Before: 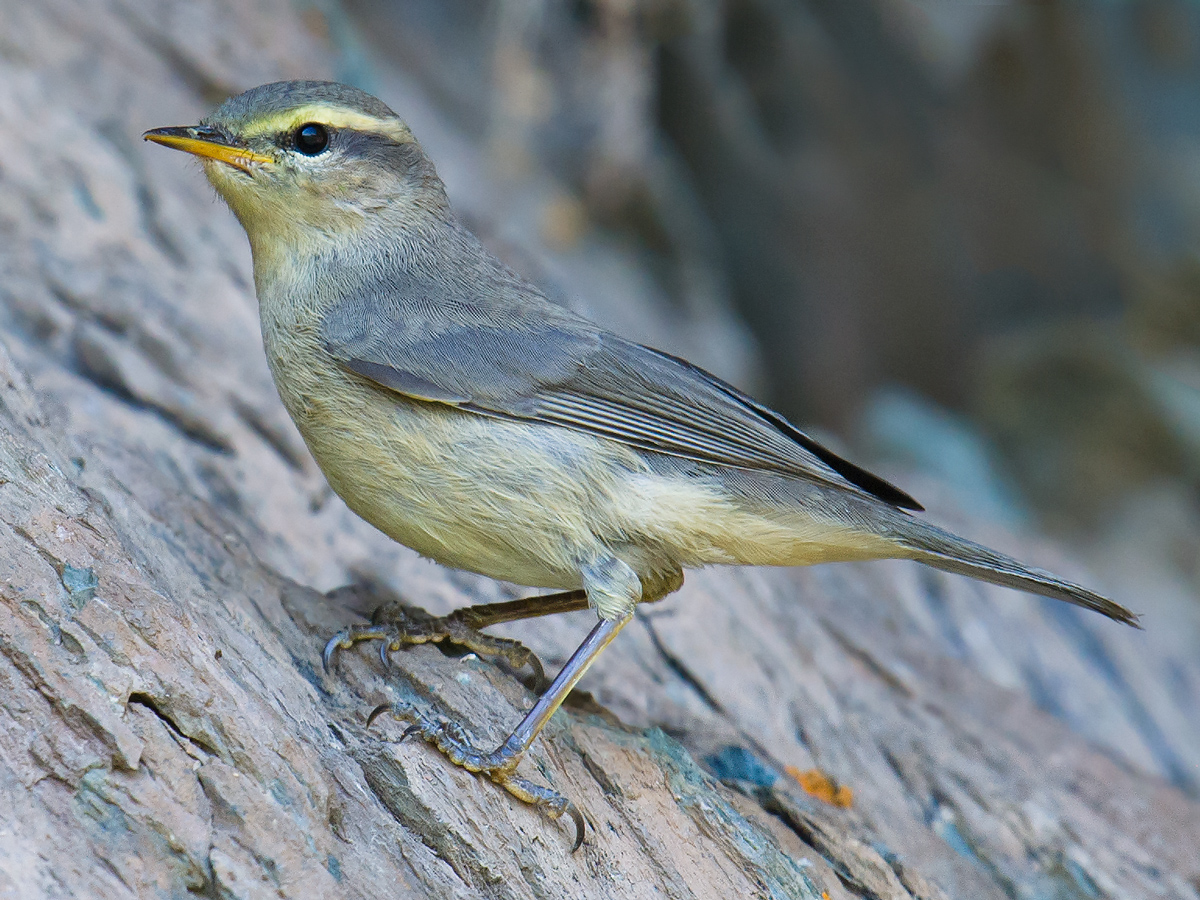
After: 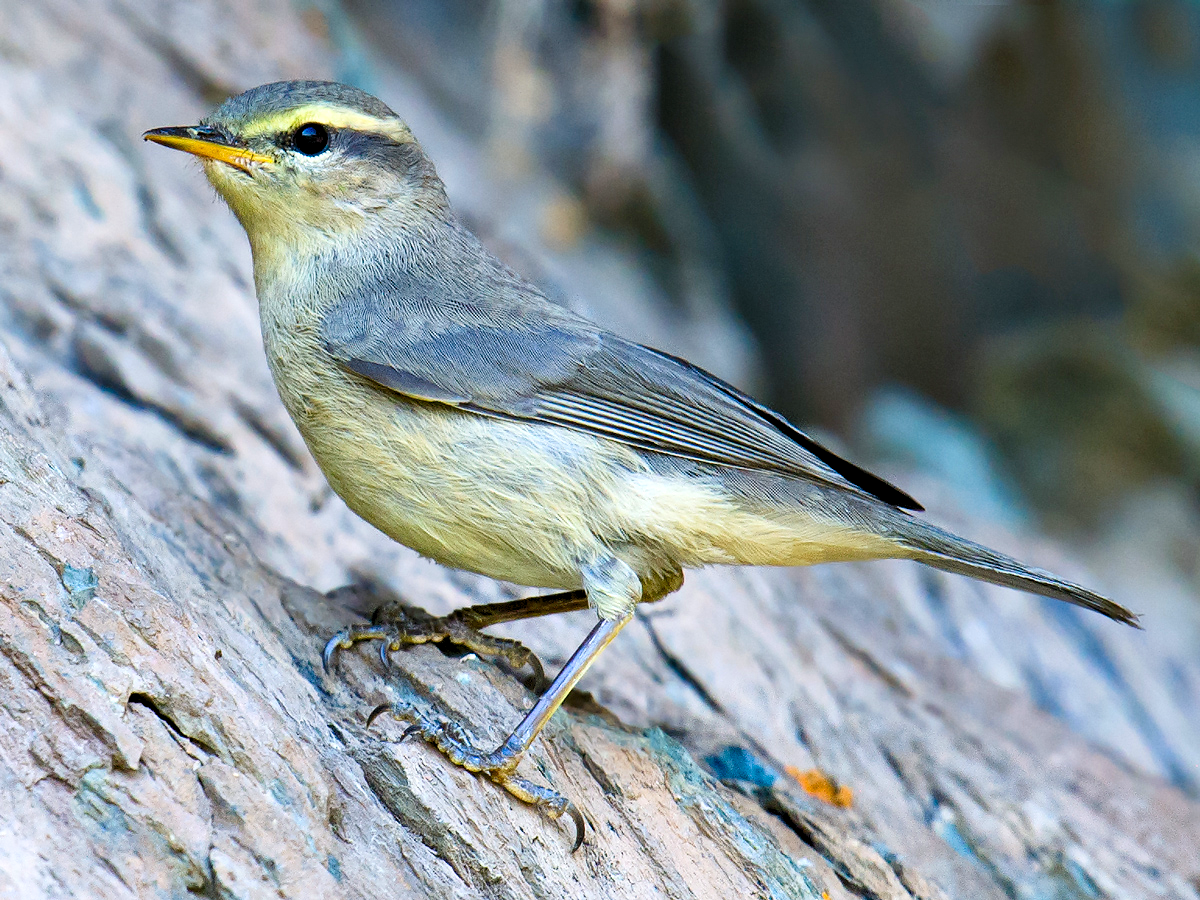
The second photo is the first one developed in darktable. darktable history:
levels: black 0.104%, gray 59.42%, levels [0.044, 0.416, 0.908]
contrast brightness saturation: contrast 0.199, brightness -0.105, saturation 0.1
